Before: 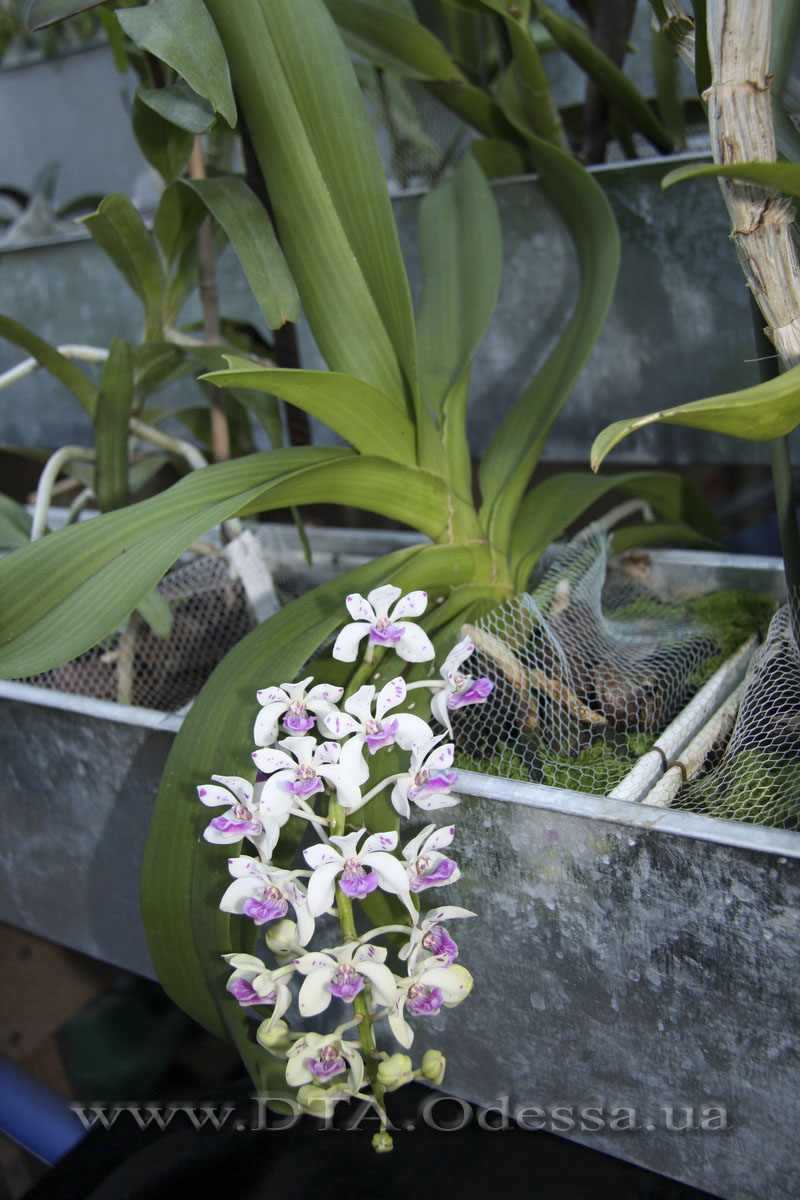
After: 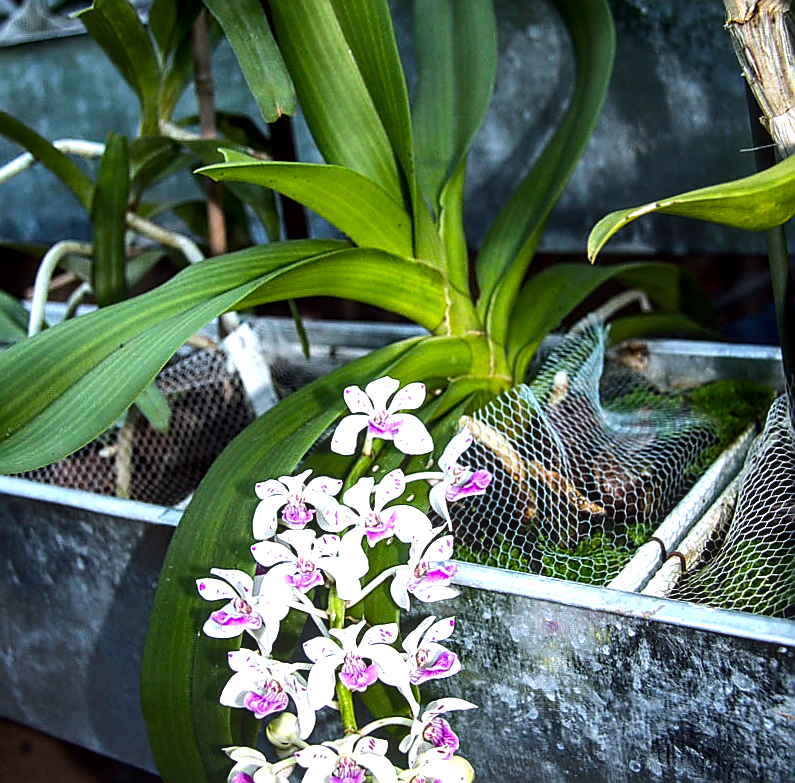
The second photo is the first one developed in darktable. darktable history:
crop: top 16.727%, bottom 16.727%
sharpen: radius 1.4, amount 1.25, threshold 0.7
tone equalizer: -8 EV -0.75 EV, -7 EV -0.7 EV, -6 EV -0.6 EV, -5 EV -0.4 EV, -3 EV 0.4 EV, -2 EV 0.6 EV, -1 EV 0.7 EV, +0 EV 0.75 EV, edges refinement/feathering 500, mask exposure compensation -1.57 EV, preserve details no
local contrast: detail 130%
contrast brightness saturation: contrast 0.03, brightness -0.04
white balance: red 0.988, blue 1.017
rotate and perspective: rotation -0.45°, automatic cropping original format, crop left 0.008, crop right 0.992, crop top 0.012, crop bottom 0.988
color balance: lift [1, 1.001, 0.999, 1.001], gamma [1, 1.004, 1.007, 0.993], gain [1, 0.991, 0.987, 1.013], contrast 10%, output saturation 120%
